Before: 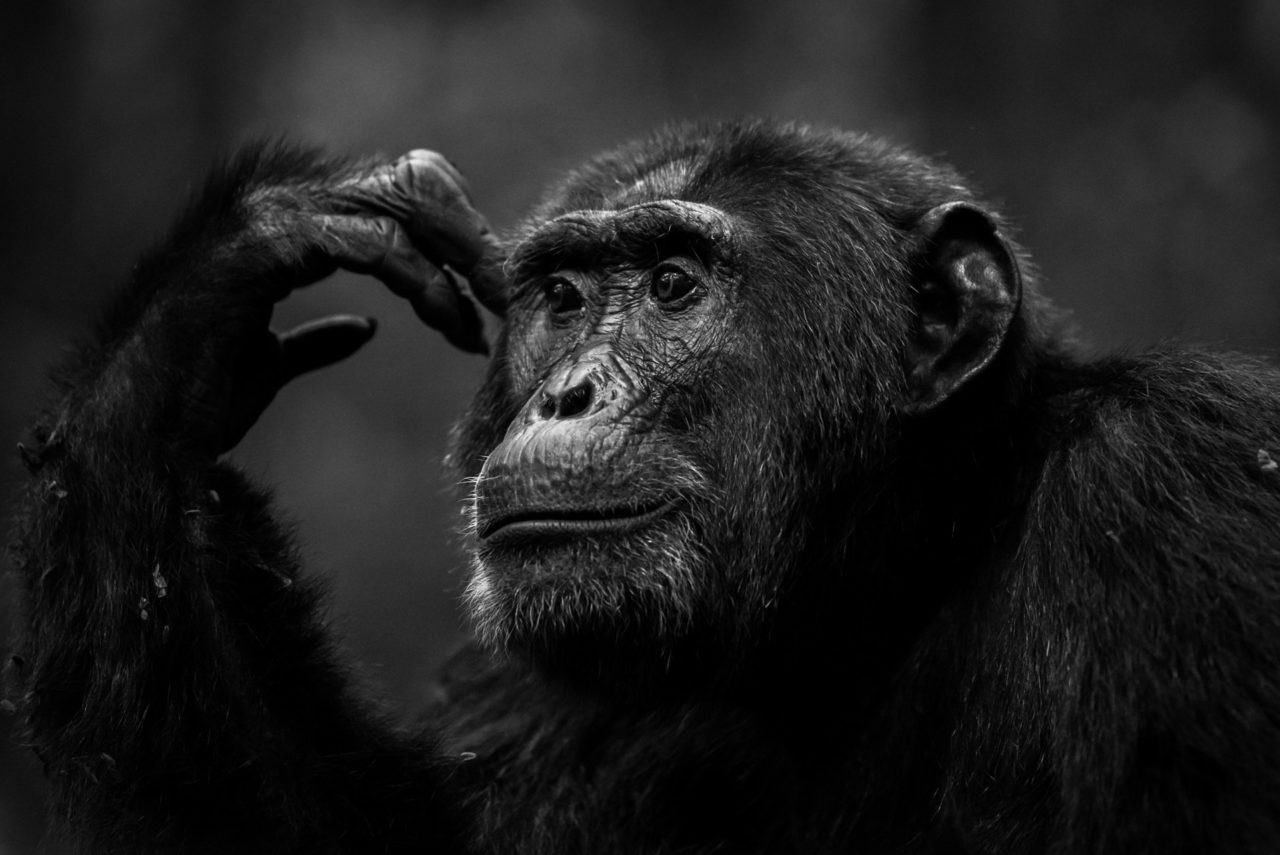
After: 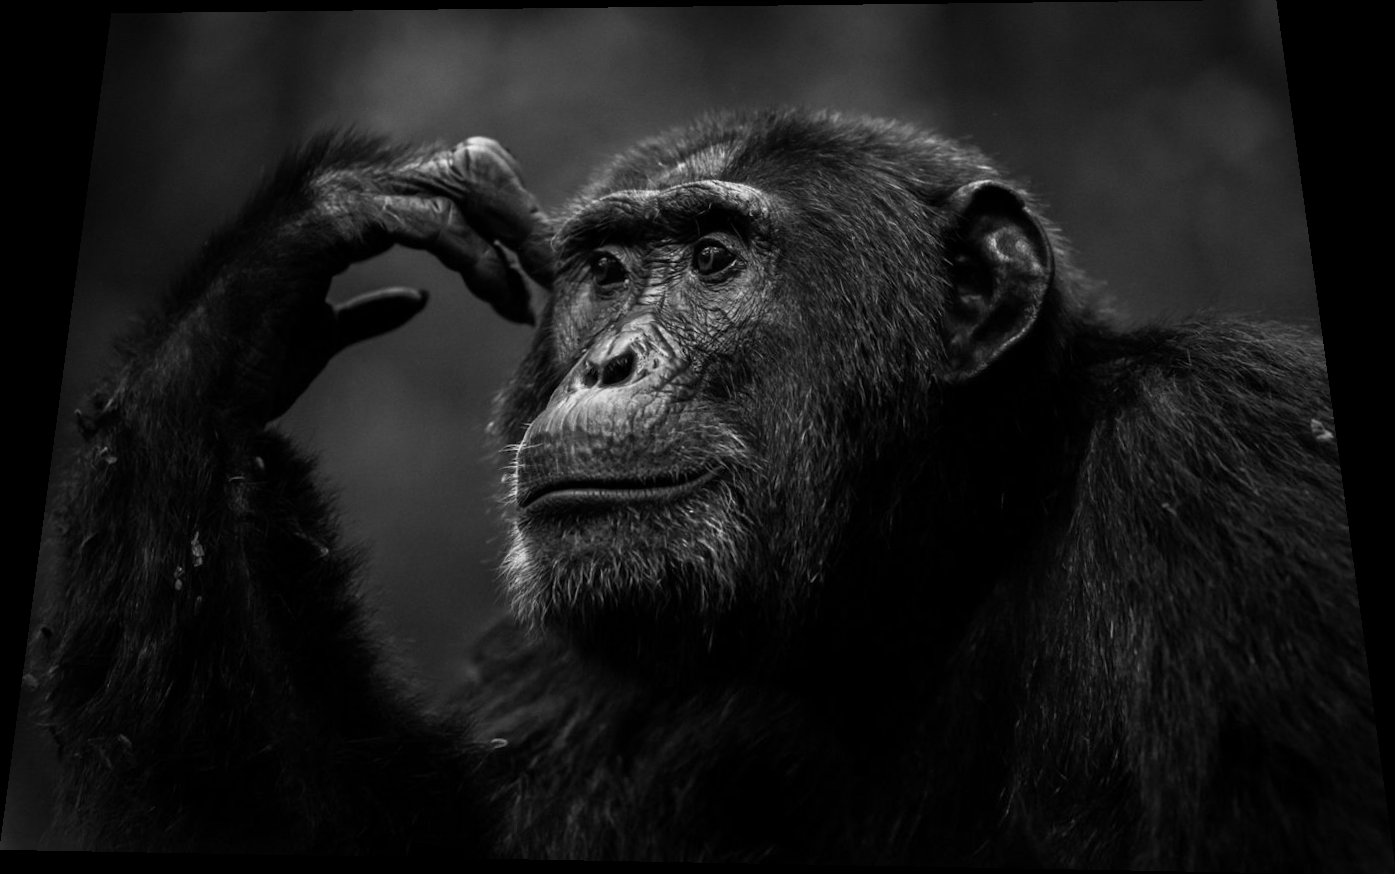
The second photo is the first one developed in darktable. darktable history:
rotate and perspective: rotation 0.128°, lens shift (vertical) -0.181, lens shift (horizontal) -0.044, shear 0.001, automatic cropping off
contrast equalizer: y [[0.5 ×6], [0.5 ×6], [0.5, 0.5, 0.501, 0.545, 0.707, 0.863], [0 ×6], [0 ×6]]
velvia: on, module defaults
